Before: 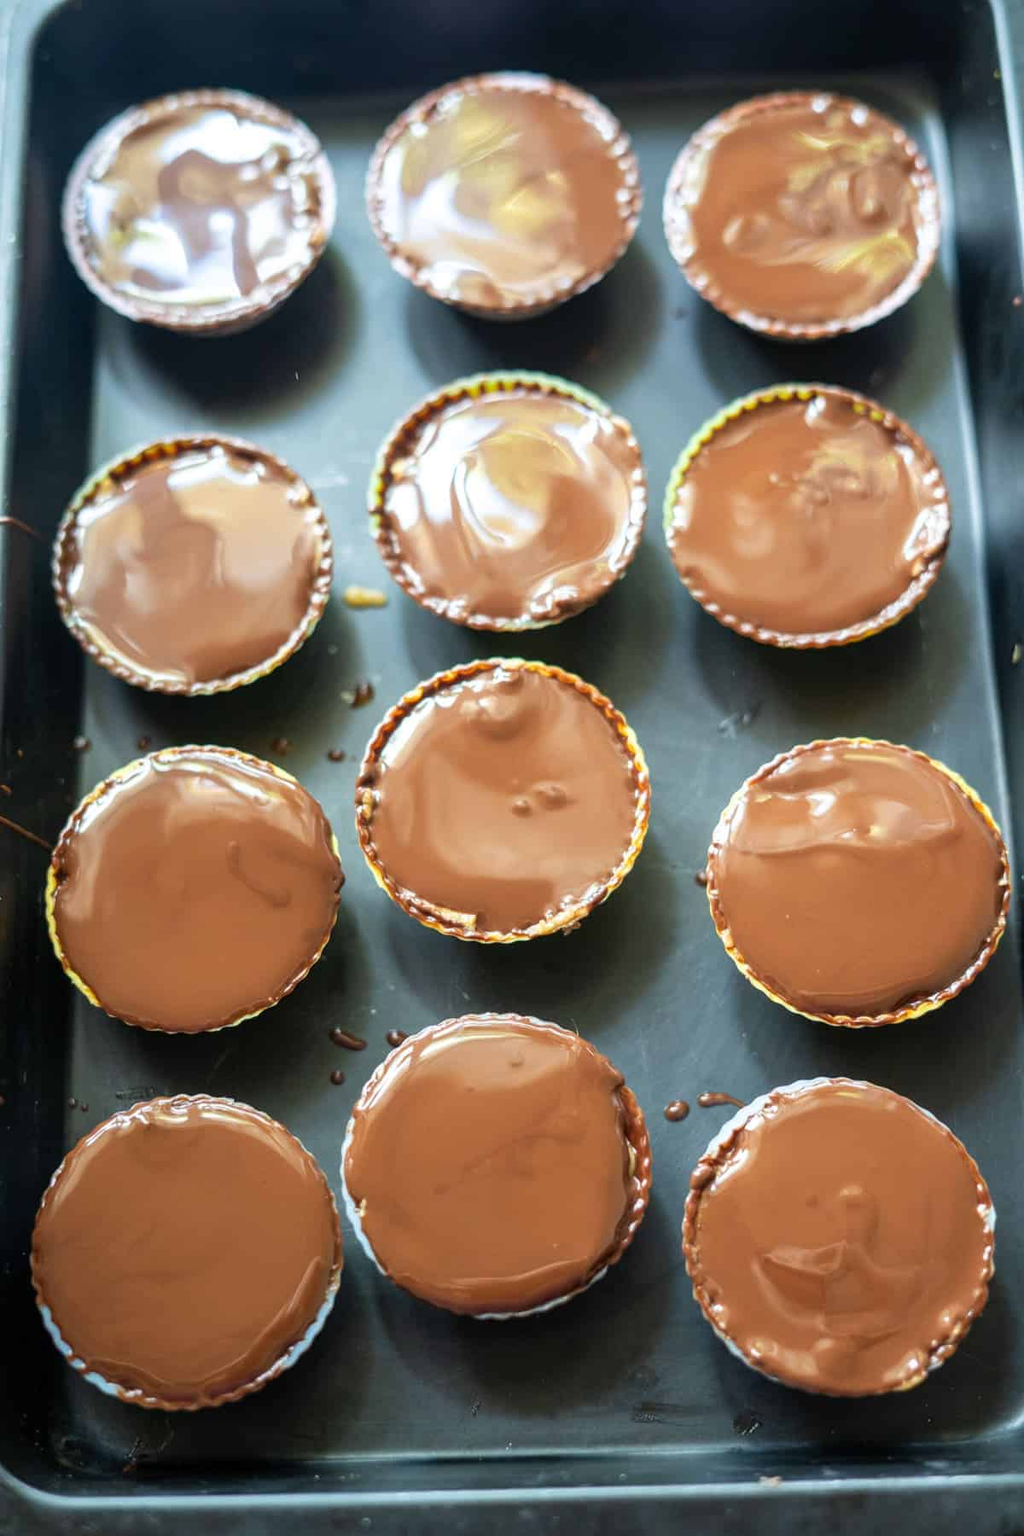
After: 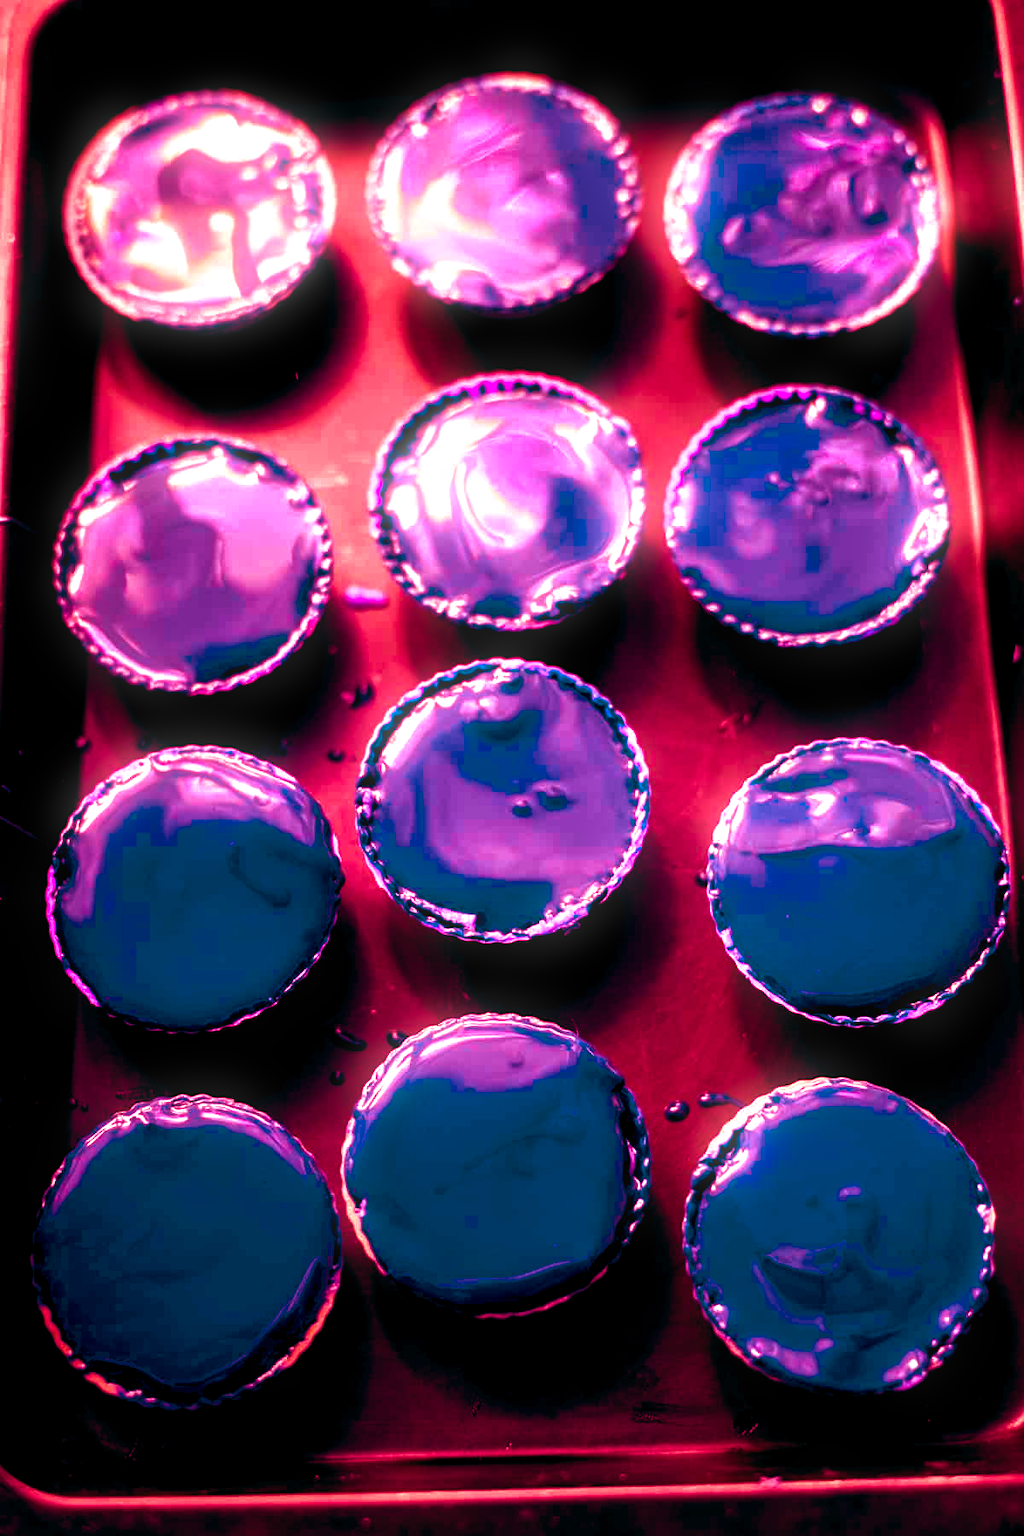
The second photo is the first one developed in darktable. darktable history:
bloom: size 5%, threshold 95%, strength 15%
color balance rgb: shadows lift › luminance -18.76%, shadows lift › chroma 35.44%, power › luminance -3.76%, power › hue 142.17°, highlights gain › chroma 7.5%, highlights gain › hue 184.75°, global offset › luminance -0.52%, global offset › chroma 0.91%, global offset › hue 173.36°, shadows fall-off 300%, white fulcrum 2 EV, highlights fall-off 300%, linear chroma grading › shadows 17.19%, linear chroma grading › highlights 61.12%, linear chroma grading › global chroma 50%, hue shift -150.52°, perceptual brilliance grading › global brilliance 12%, mask middle-gray fulcrum 100%, contrast gray fulcrum 38.43%, contrast 35.15%, saturation formula JzAzBz (2021)
exposure: compensate highlight preservation false
